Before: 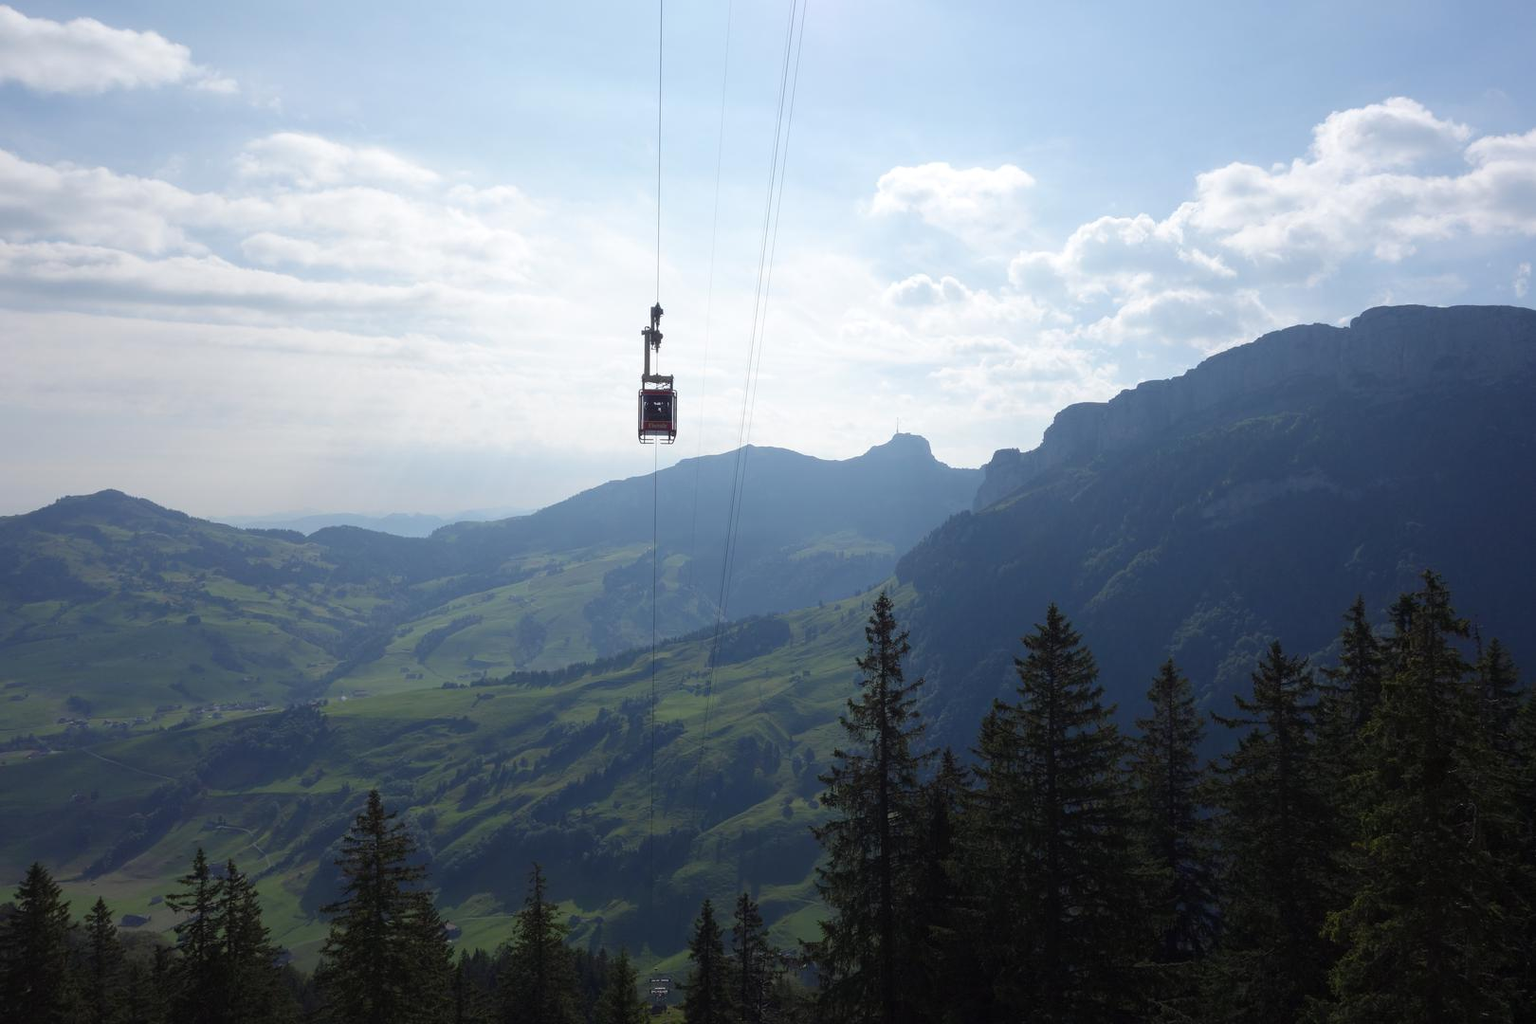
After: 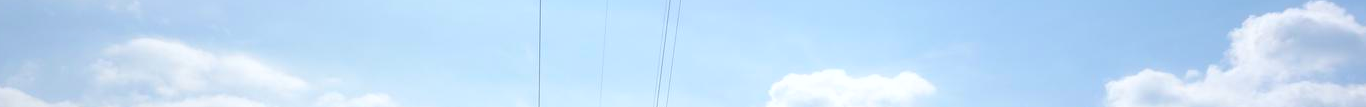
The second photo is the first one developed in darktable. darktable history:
crop and rotate: left 9.644%, top 9.491%, right 6.021%, bottom 80.509%
color balance rgb: perceptual saturation grading › global saturation 25%, global vibrance 20%
white balance: red 0.986, blue 1.01
